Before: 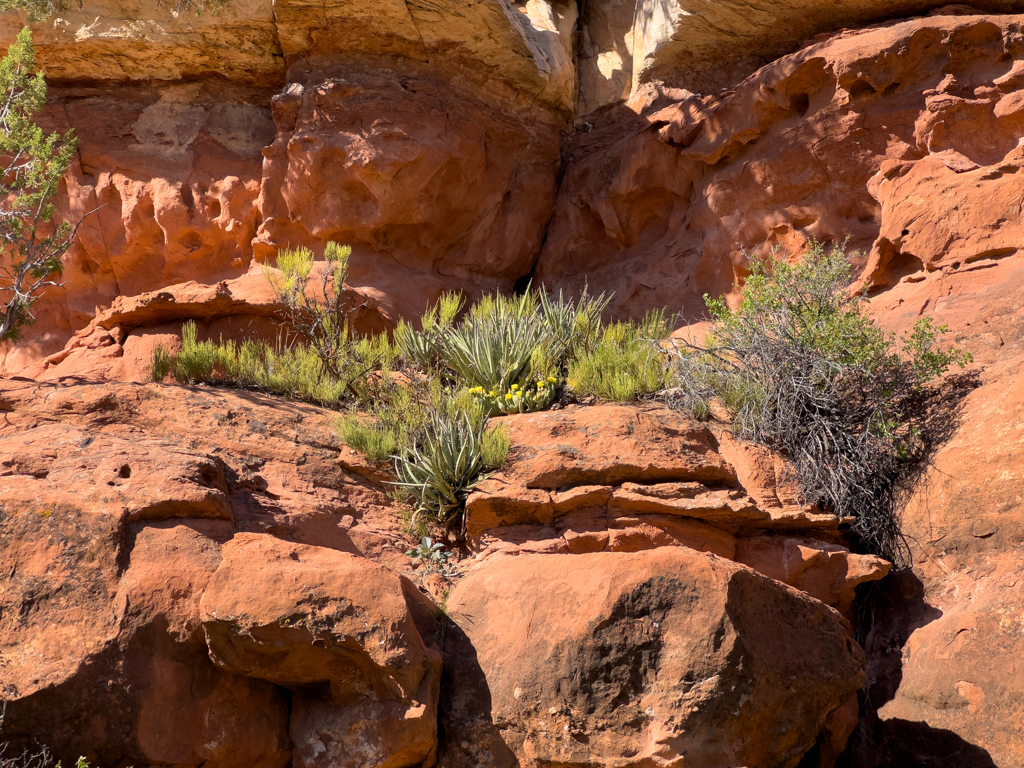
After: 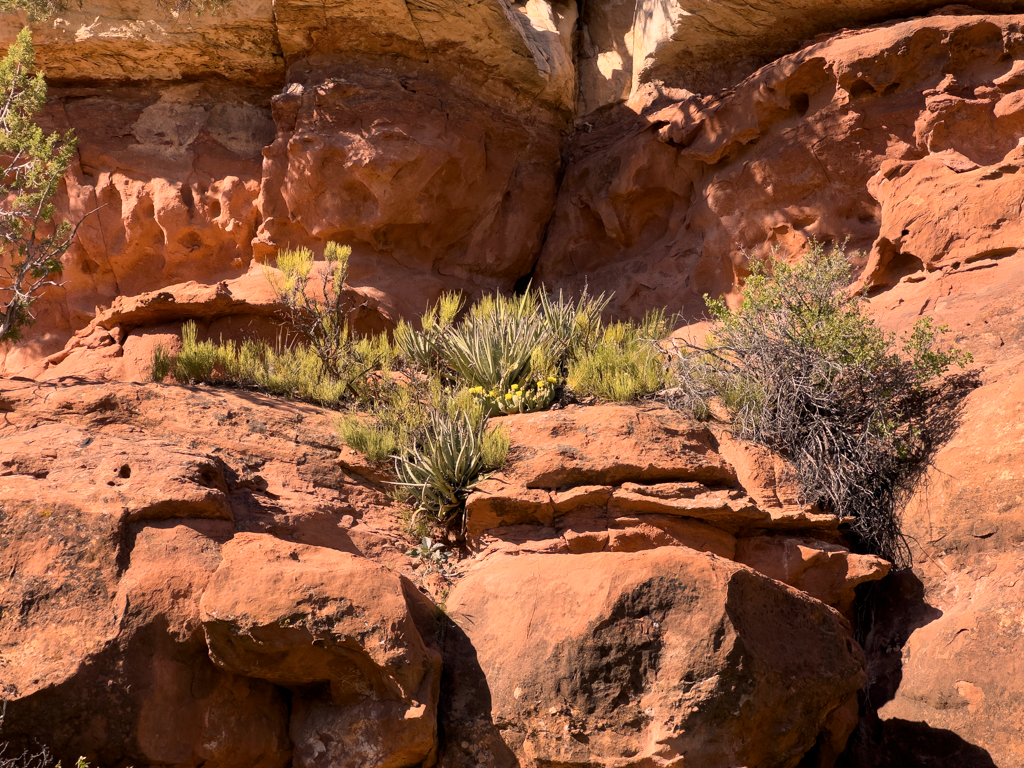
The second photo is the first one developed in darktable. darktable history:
color correction: highlights a* 11.95, highlights b* 11.54
contrast brightness saturation: contrast 0.112, saturation -0.174
